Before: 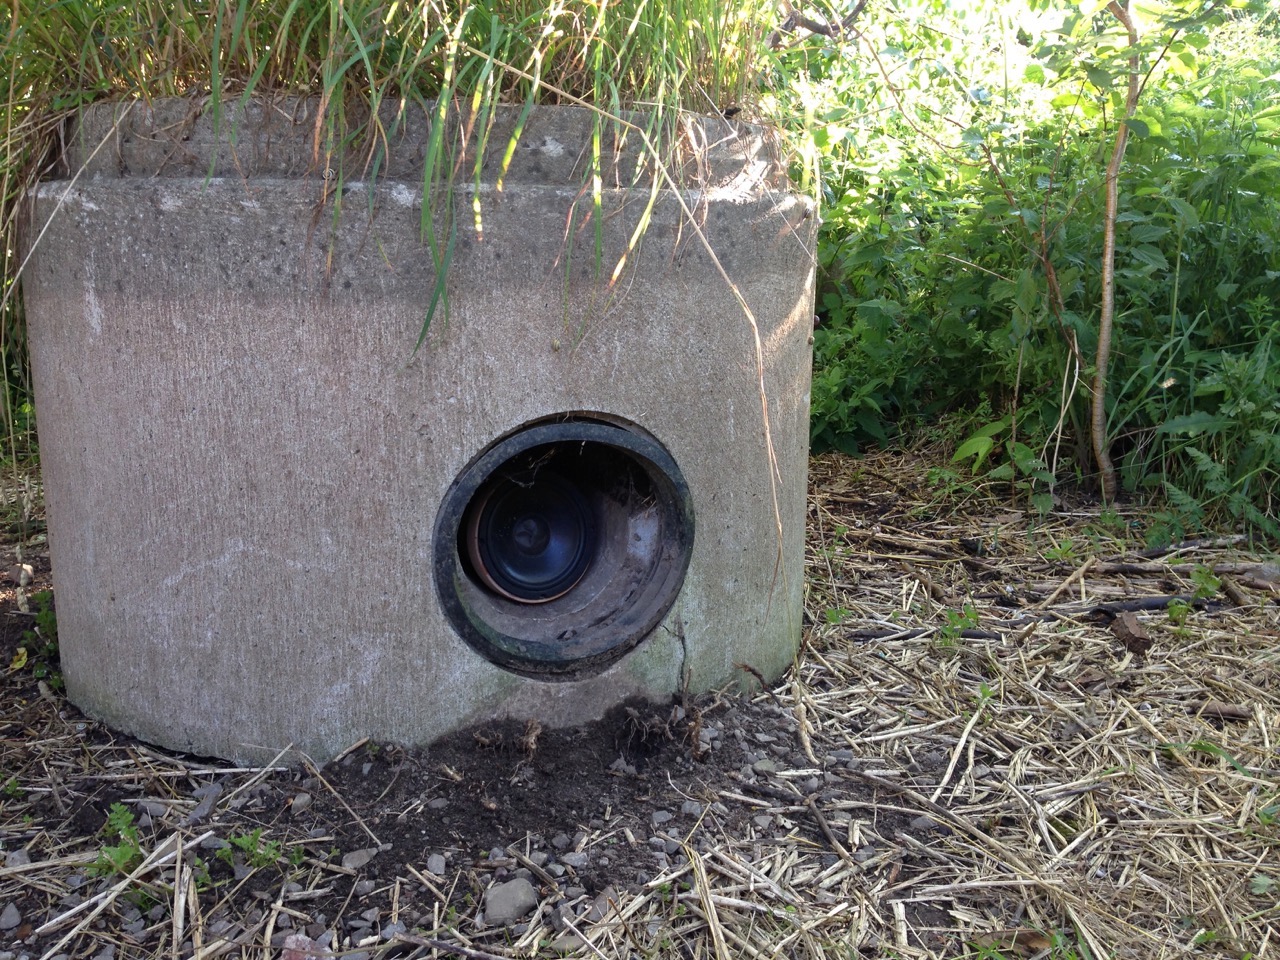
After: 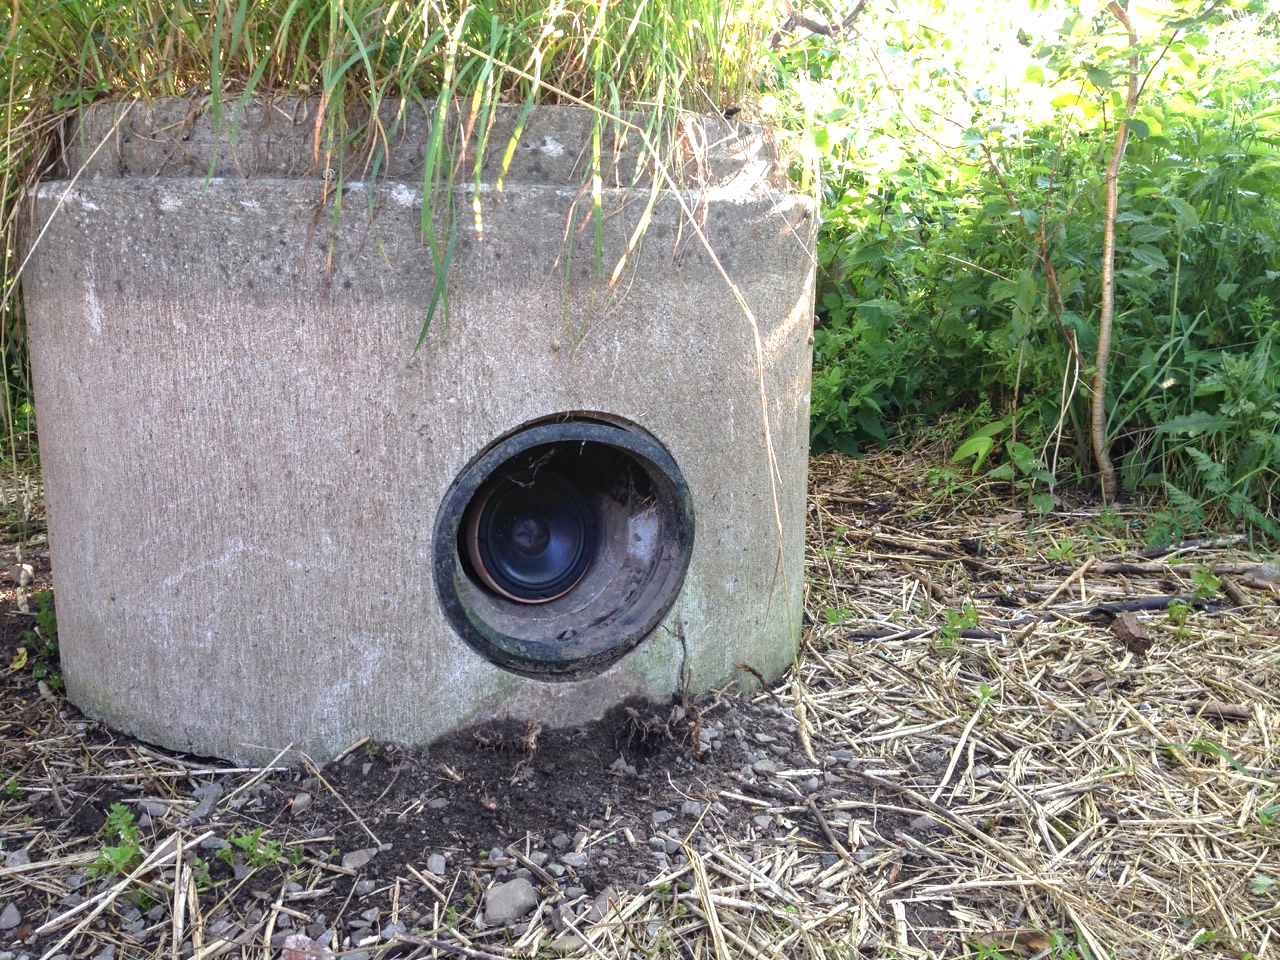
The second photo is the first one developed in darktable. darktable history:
exposure: exposure 0.766 EV, compensate highlight preservation false
local contrast: detail 110%
